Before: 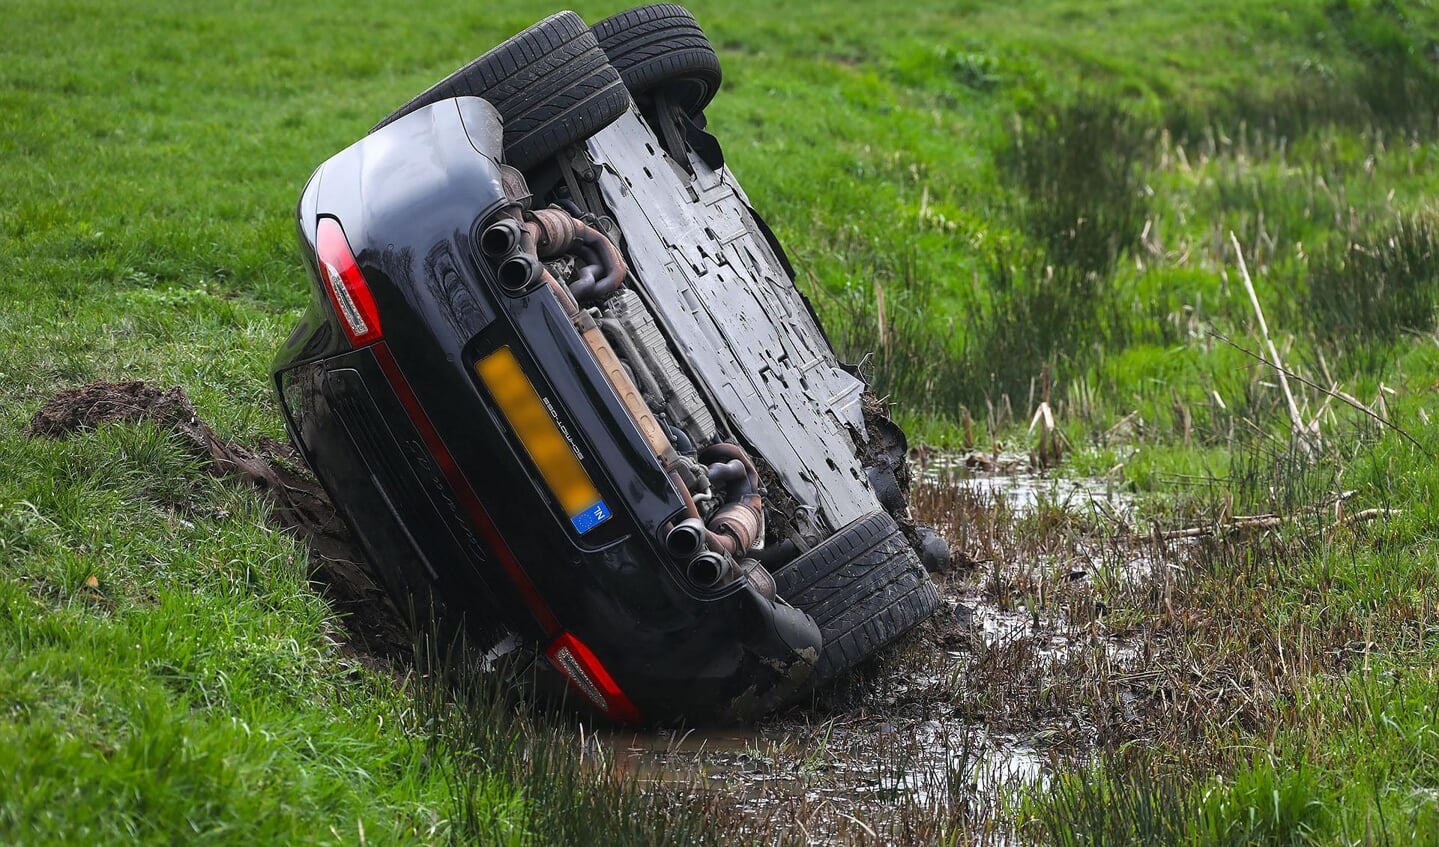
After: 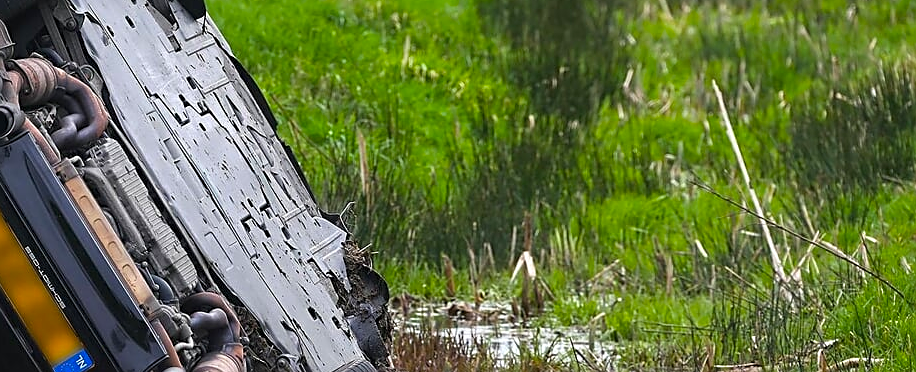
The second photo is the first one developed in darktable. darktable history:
color balance rgb: perceptual saturation grading › global saturation 19.479%, global vibrance 9.229%
crop: left 36.024%, top 17.844%, right 0.312%, bottom 38.189%
sharpen: on, module defaults
